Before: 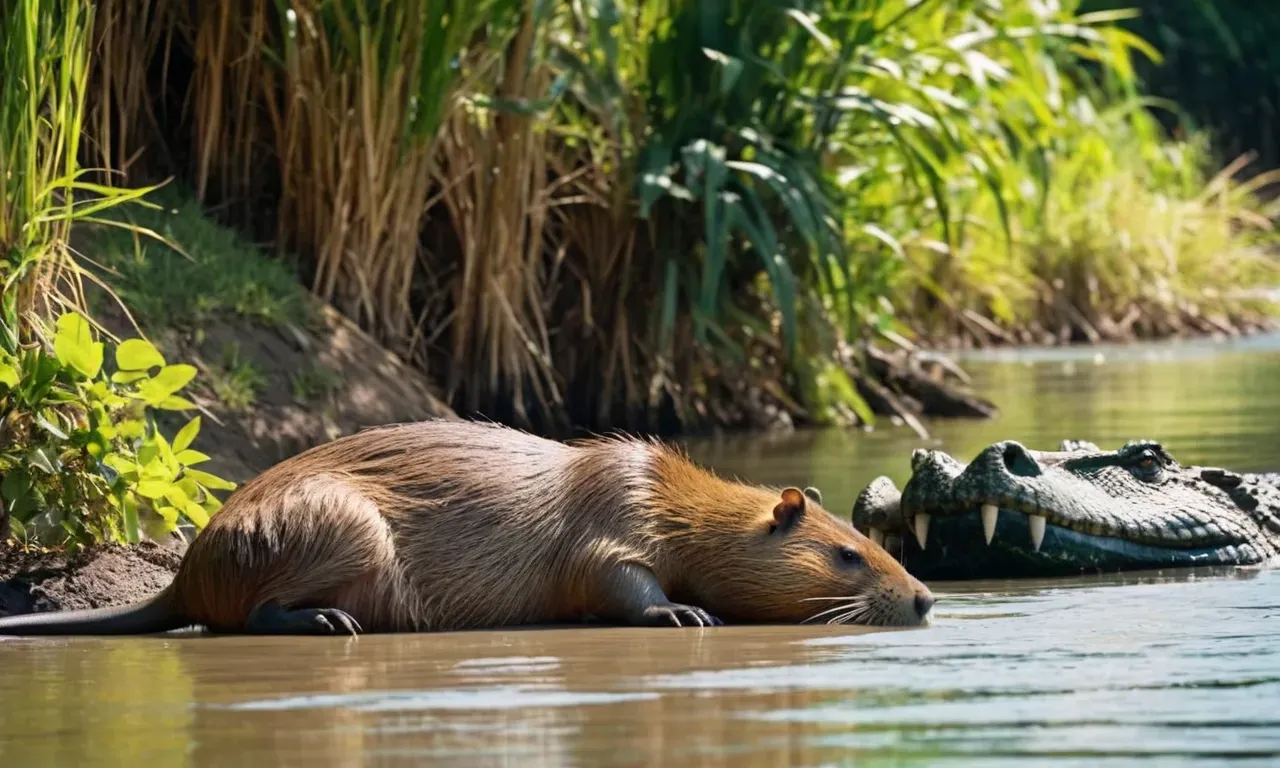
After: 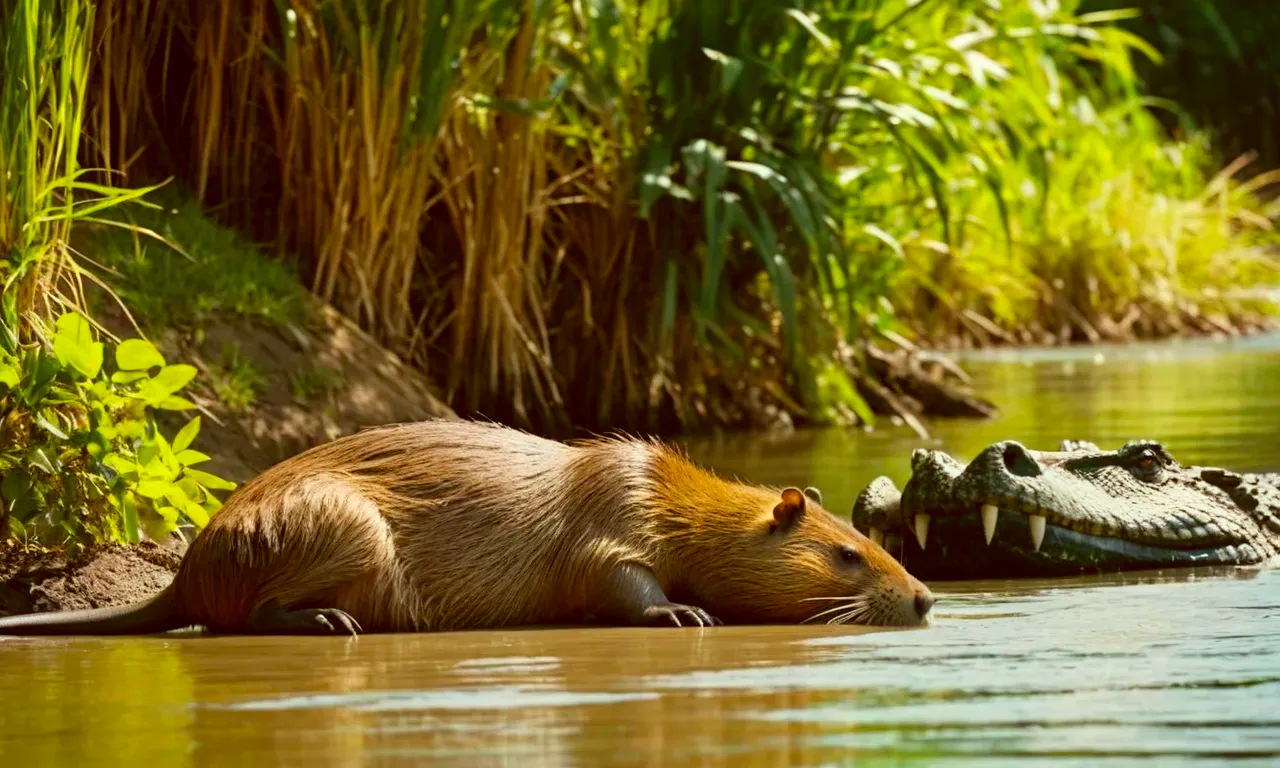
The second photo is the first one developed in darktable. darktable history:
color balance rgb: global vibrance 42.74%
color correction: highlights a* -5.3, highlights b* 9.8, shadows a* 9.8, shadows b* 24.26
